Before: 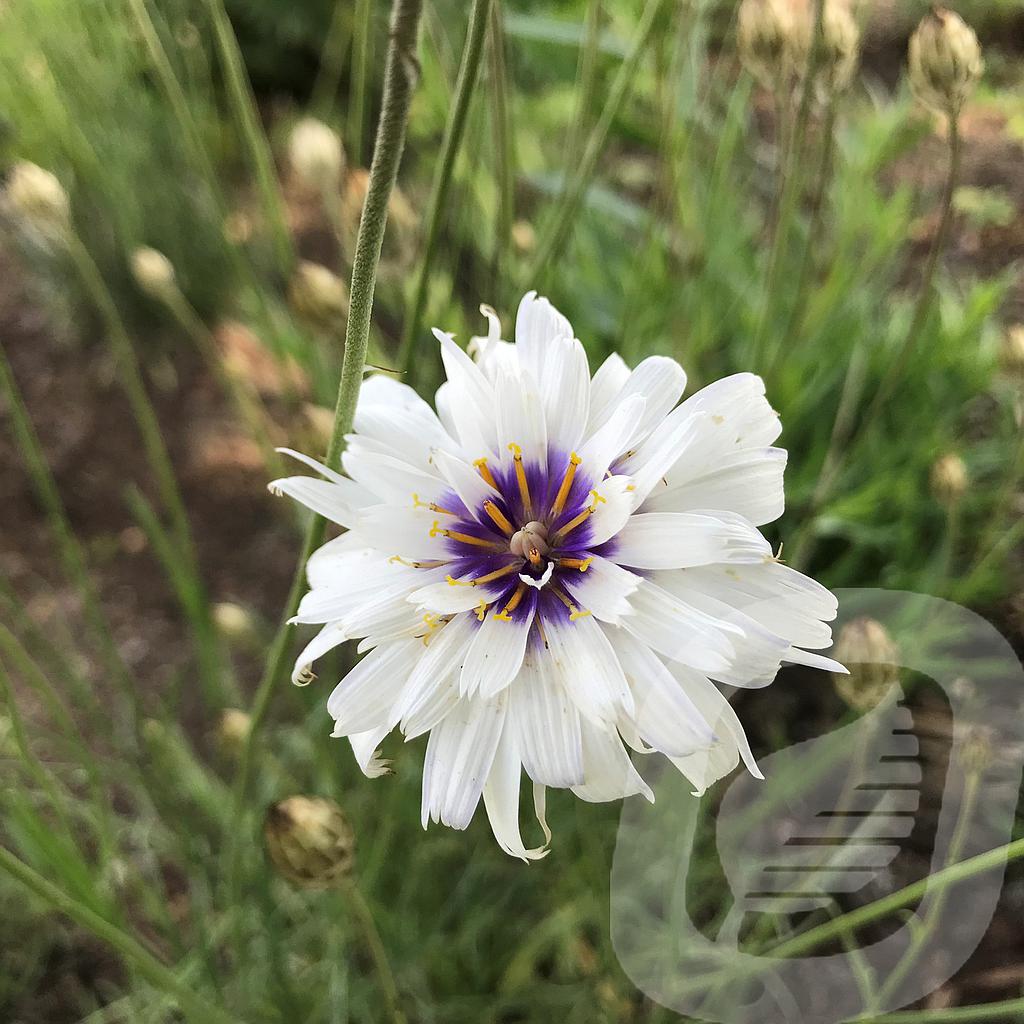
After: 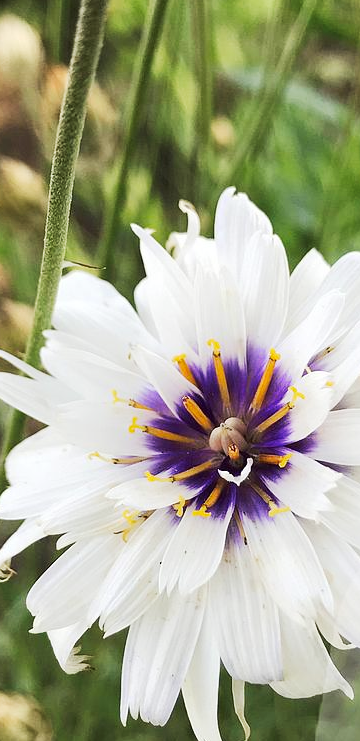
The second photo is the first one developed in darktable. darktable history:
crop and rotate: left 29.476%, top 10.214%, right 35.32%, bottom 17.333%
tone curve: curves: ch0 [(0, 0) (0.003, 0.006) (0.011, 0.015) (0.025, 0.032) (0.044, 0.054) (0.069, 0.079) (0.1, 0.111) (0.136, 0.146) (0.177, 0.186) (0.224, 0.229) (0.277, 0.286) (0.335, 0.348) (0.399, 0.426) (0.468, 0.514) (0.543, 0.609) (0.623, 0.706) (0.709, 0.789) (0.801, 0.862) (0.898, 0.926) (1, 1)], preserve colors none
